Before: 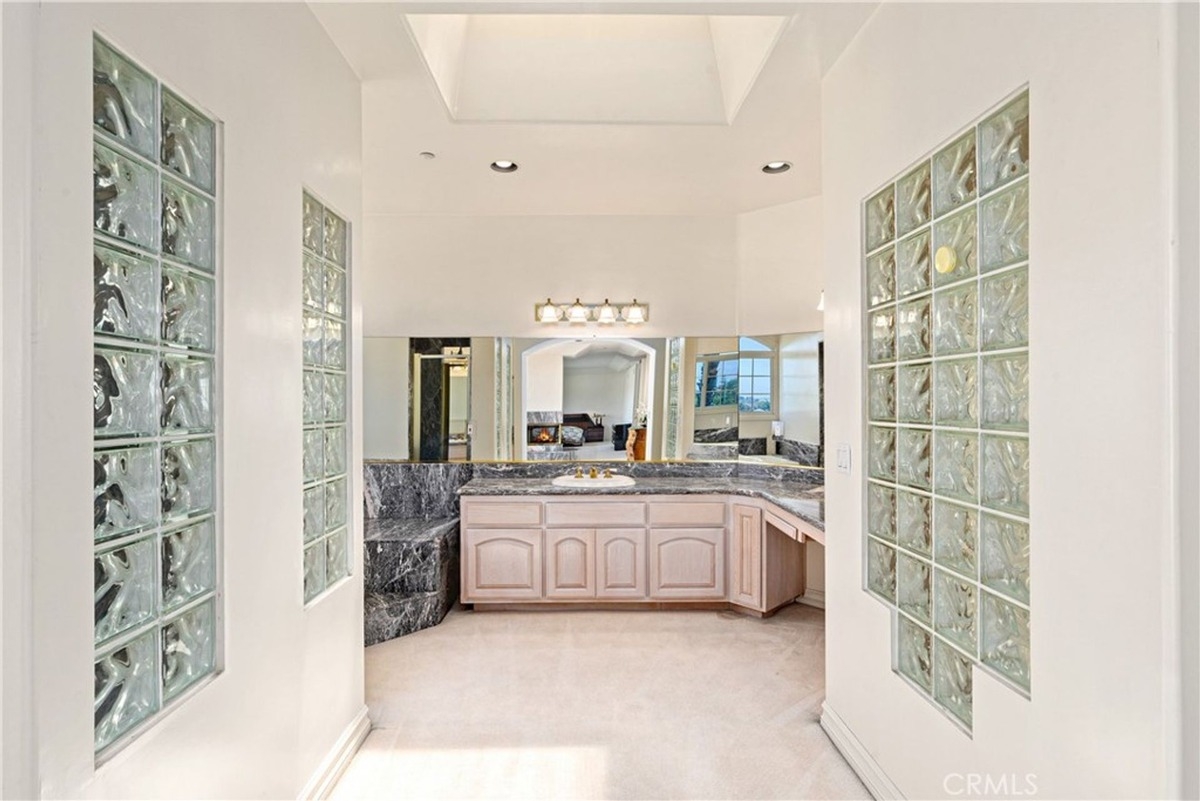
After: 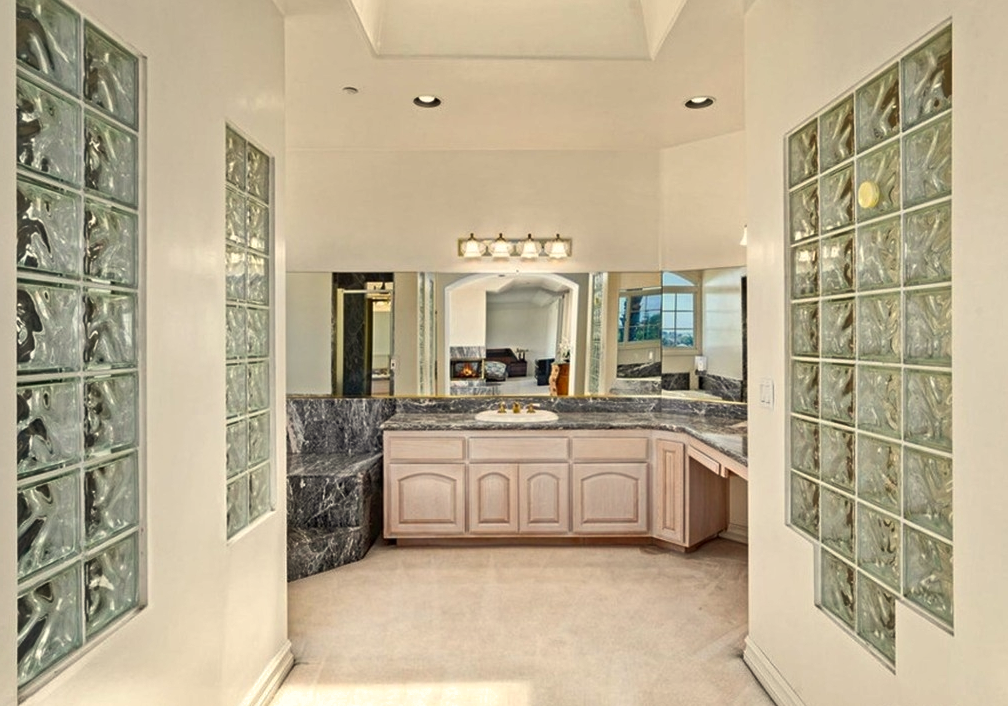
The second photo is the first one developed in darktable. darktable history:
white balance: red 1.029, blue 0.92
crop: left 6.446%, top 8.188%, right 9.538%, bottom 3.548%
shadows and highlights: low approximation 0.01, soften with gaussian
